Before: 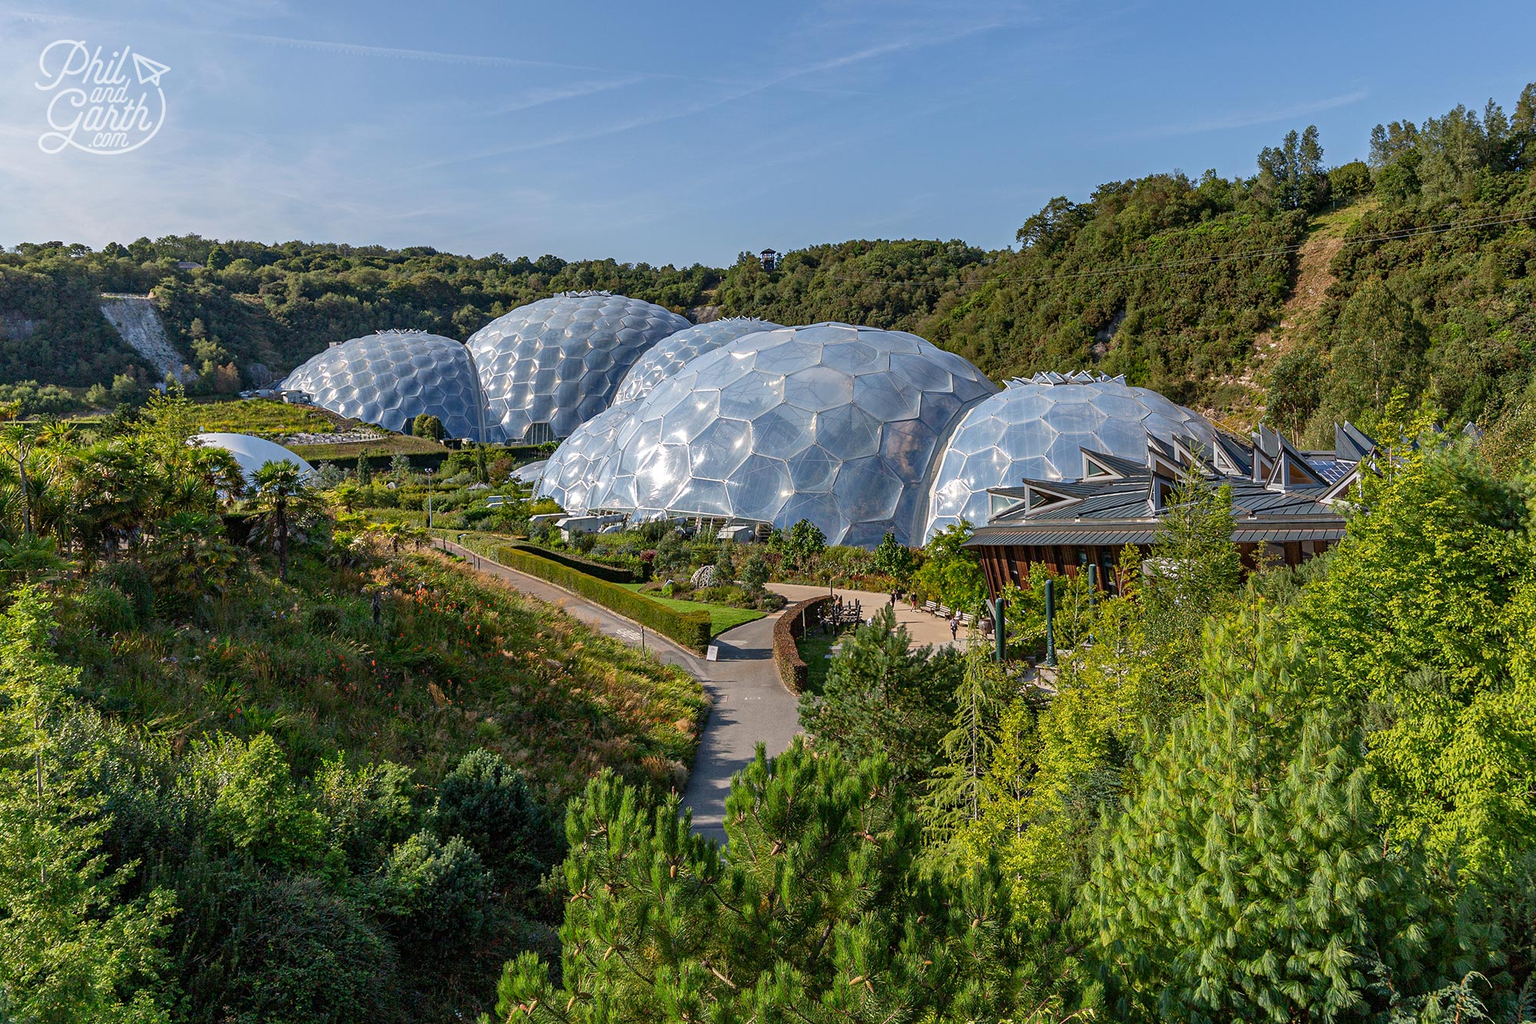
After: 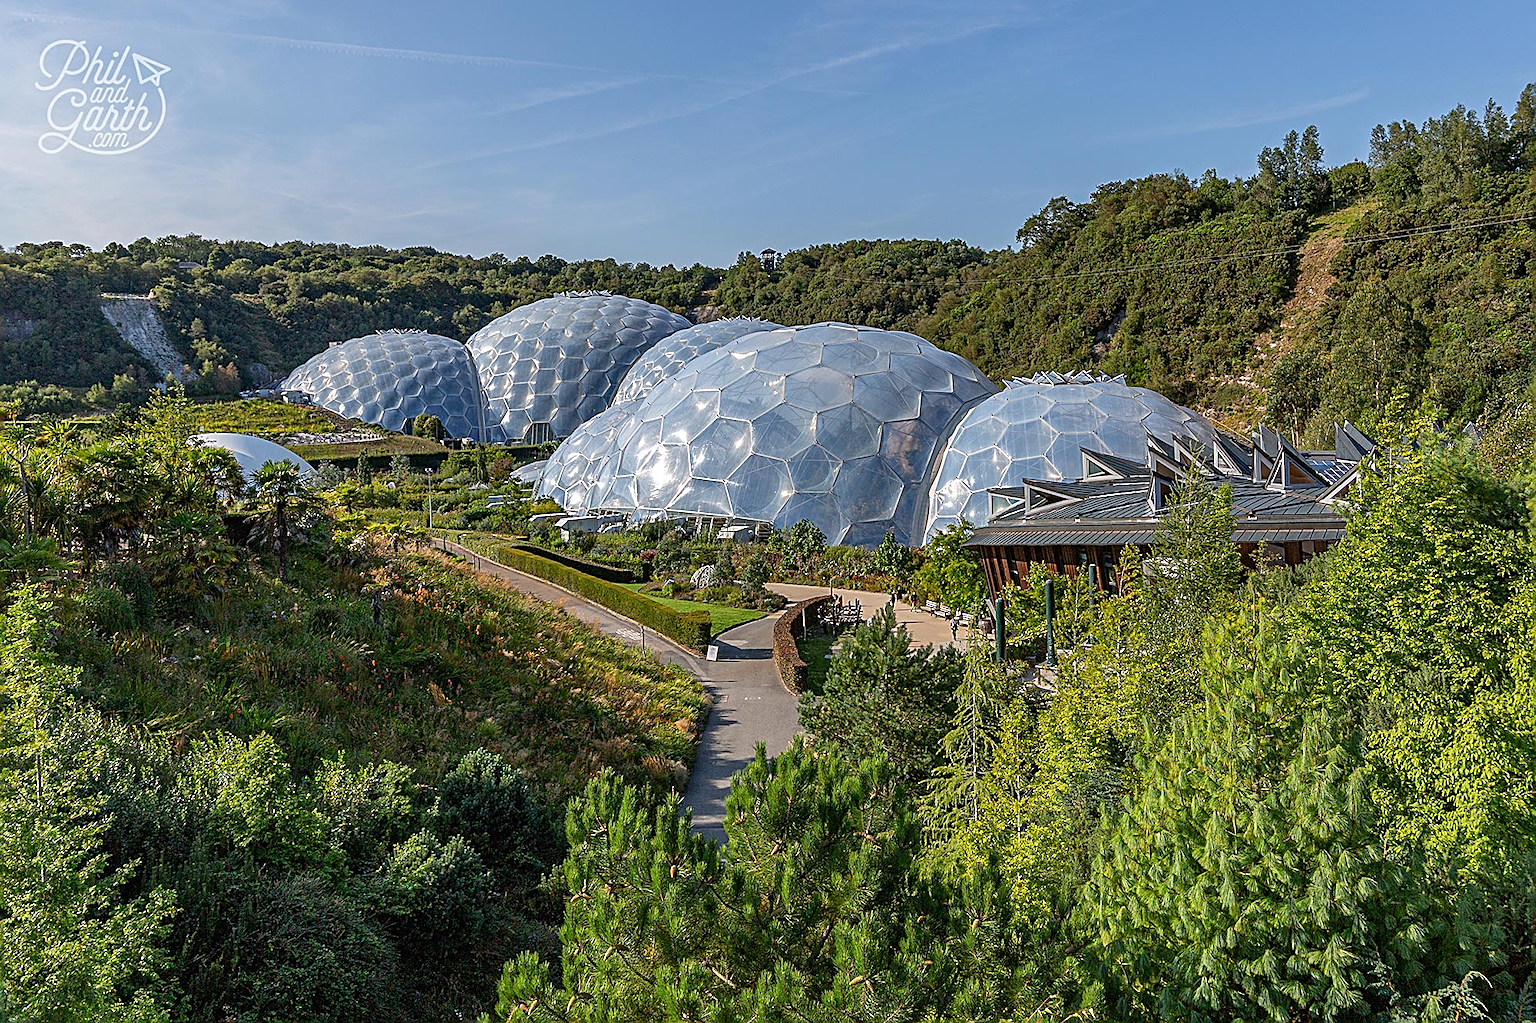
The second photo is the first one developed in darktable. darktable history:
sharpen: amount 0.892
